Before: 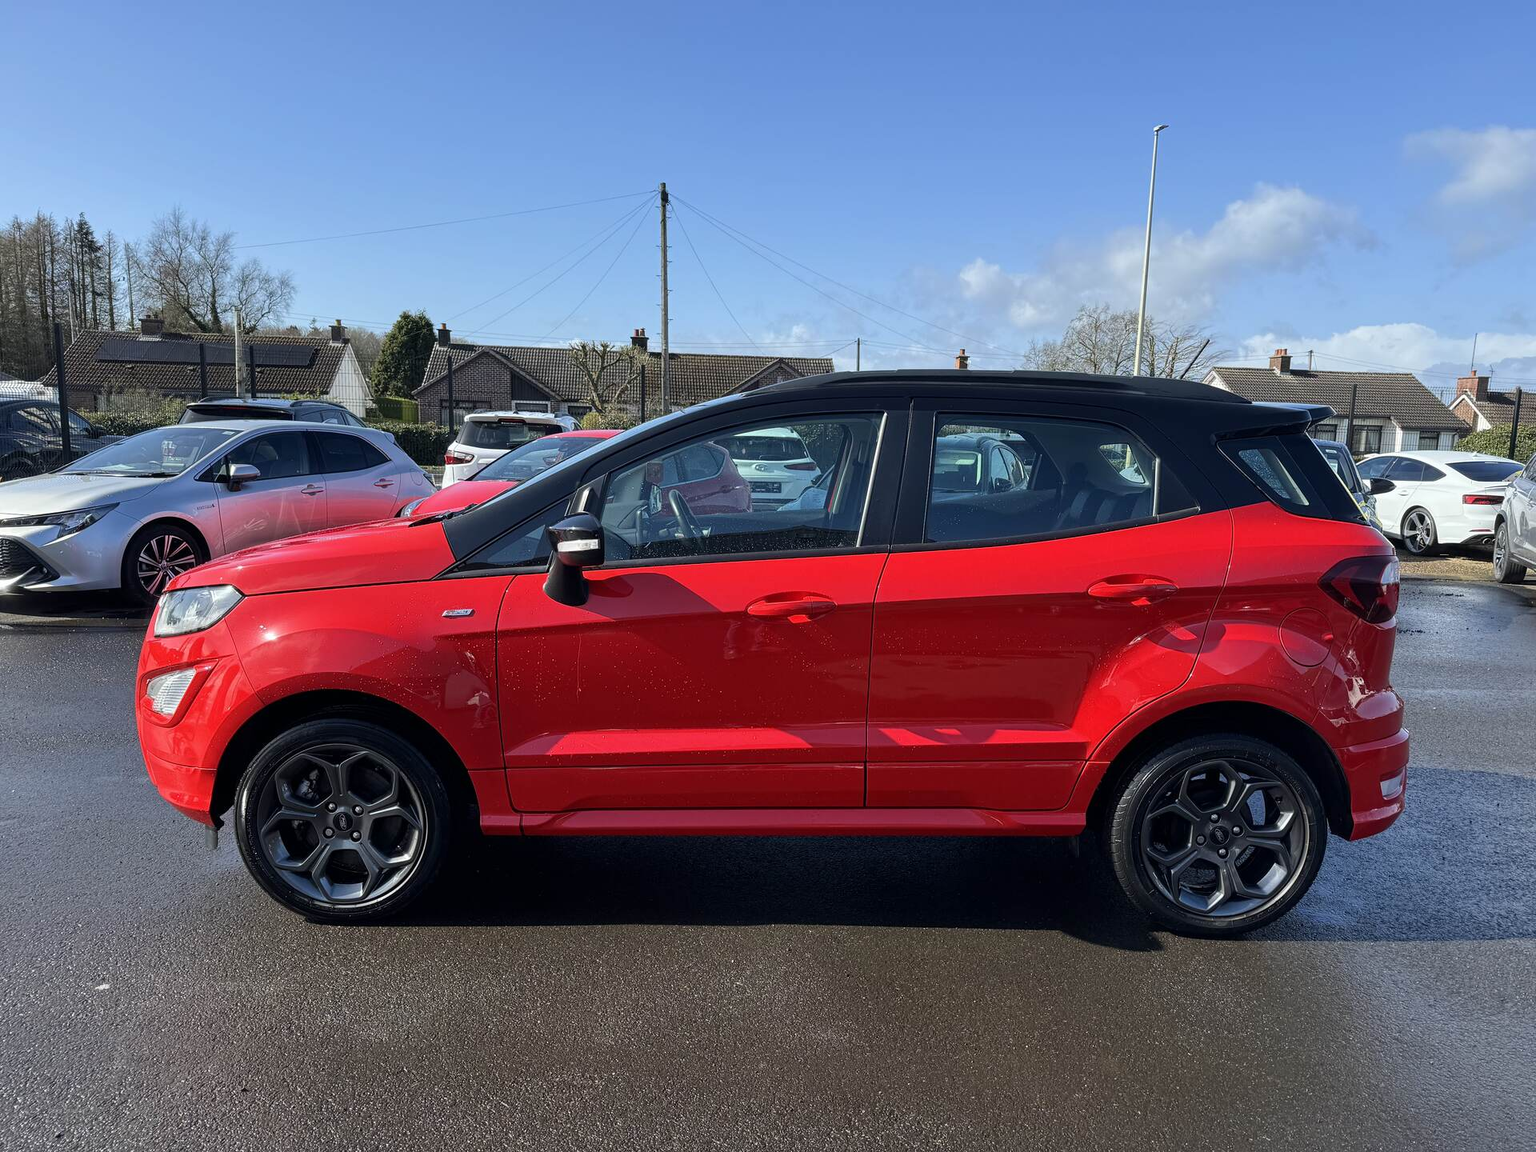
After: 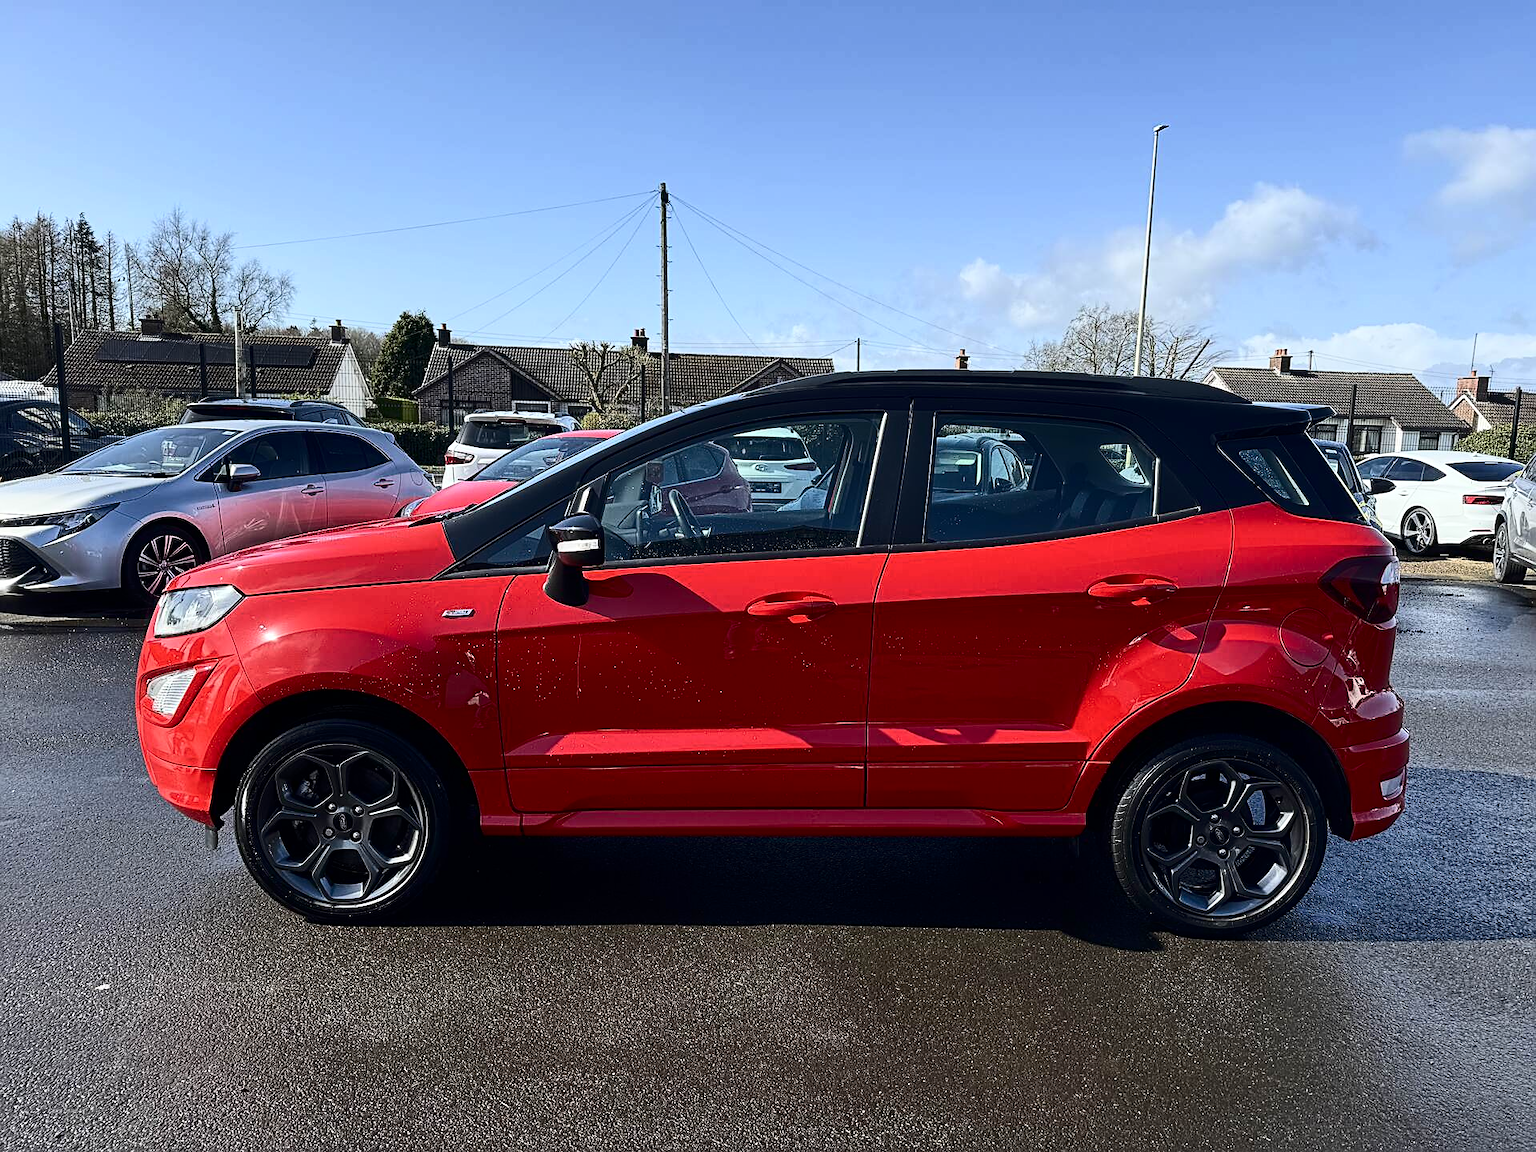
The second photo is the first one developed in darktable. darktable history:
sharpen: on, module defaults
contrast brightness saturation: contrast 0.295
